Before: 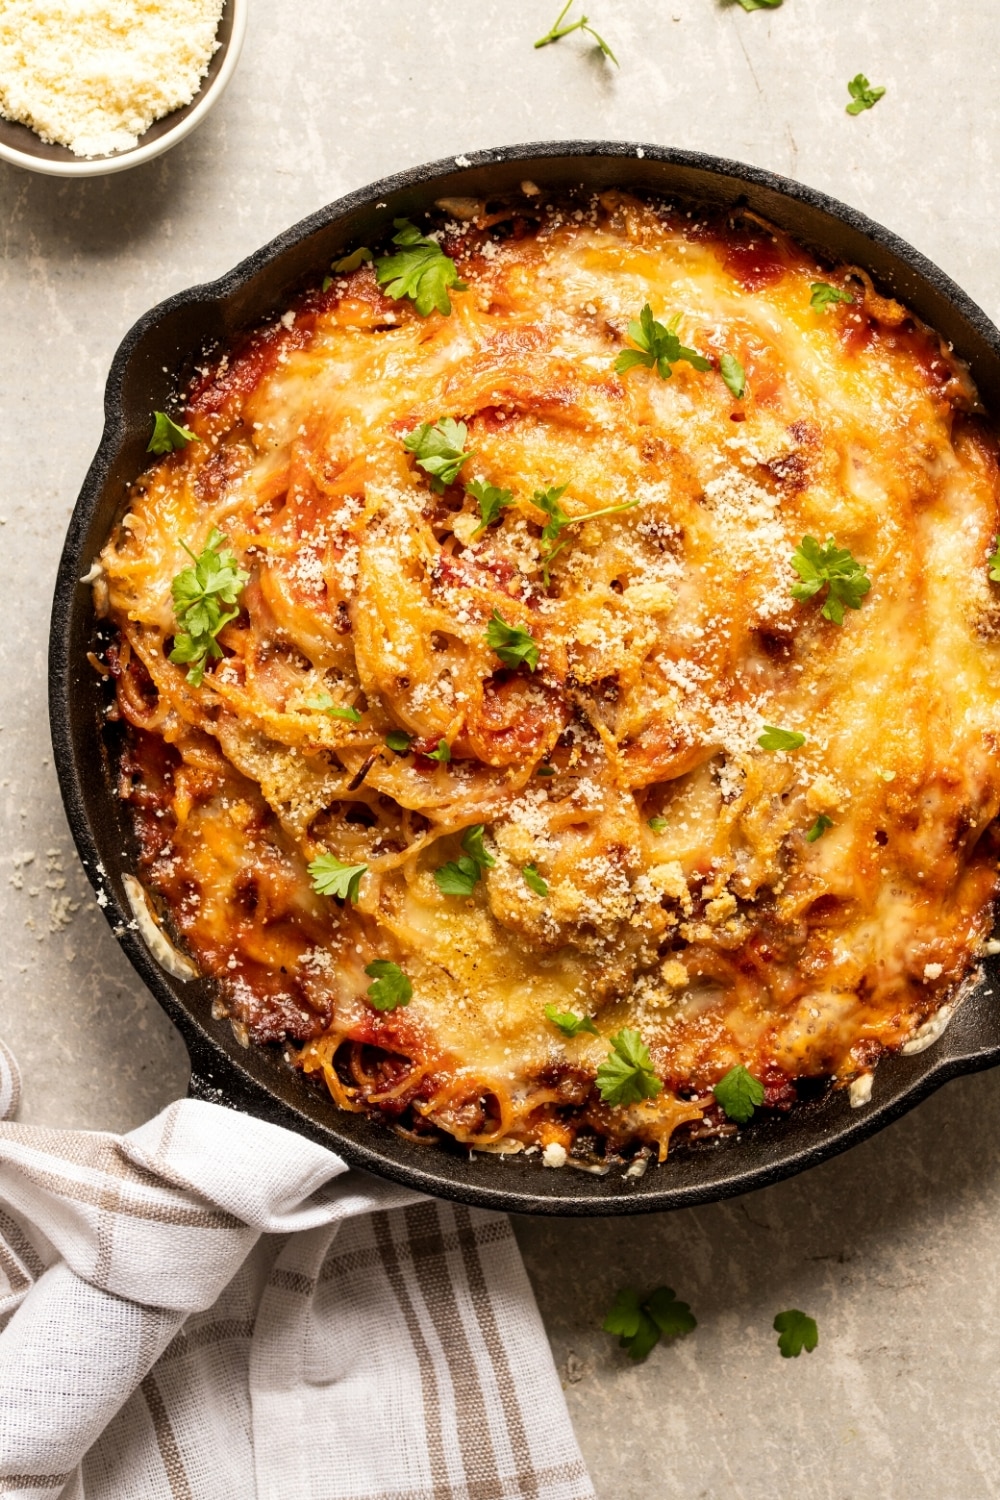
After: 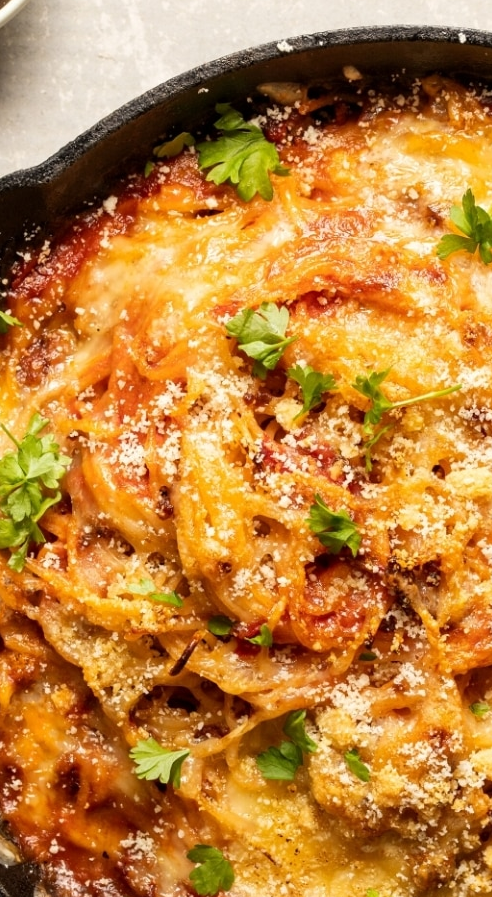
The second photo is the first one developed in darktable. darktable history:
crop: left 17.878%, top 7.7%, right 32.844%, bottom 32.469%
